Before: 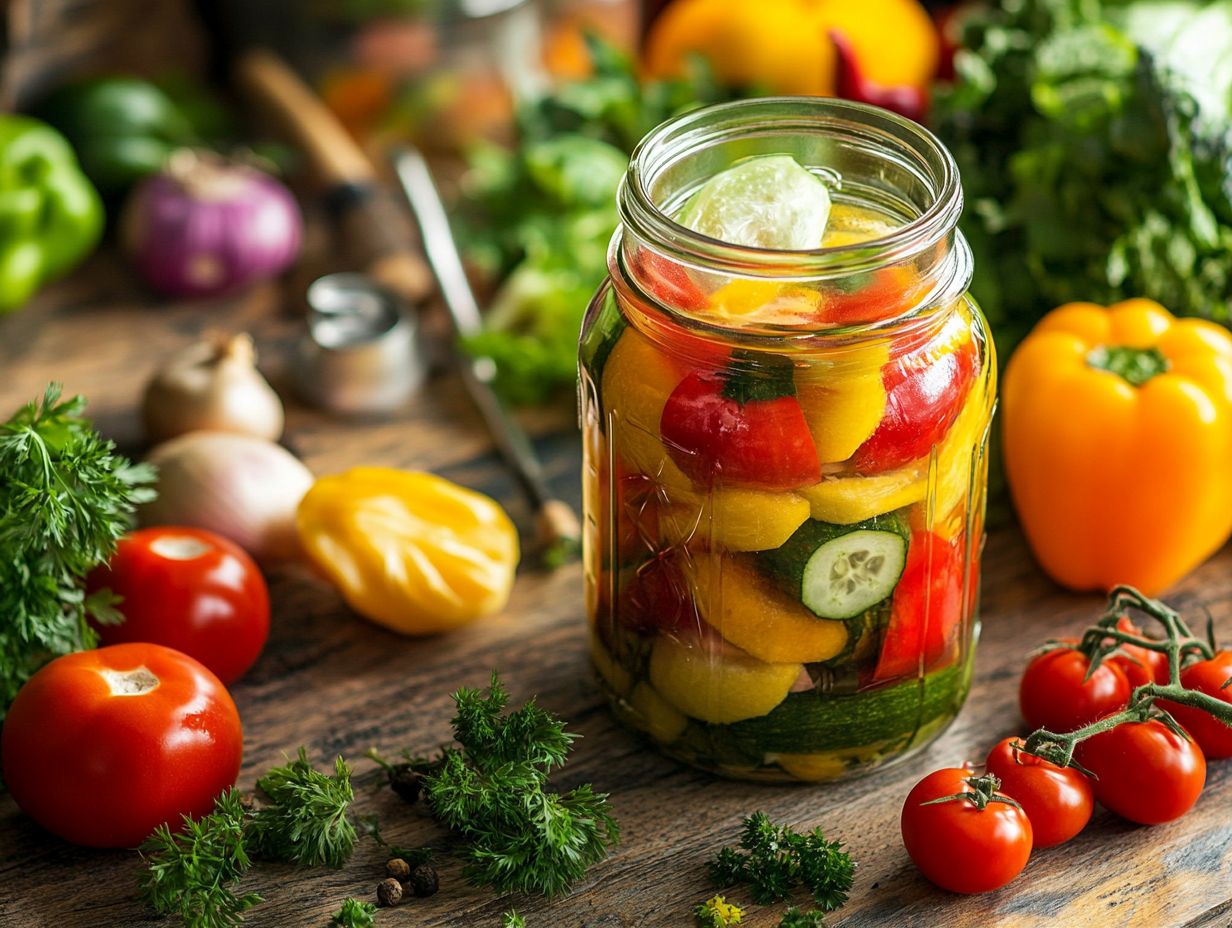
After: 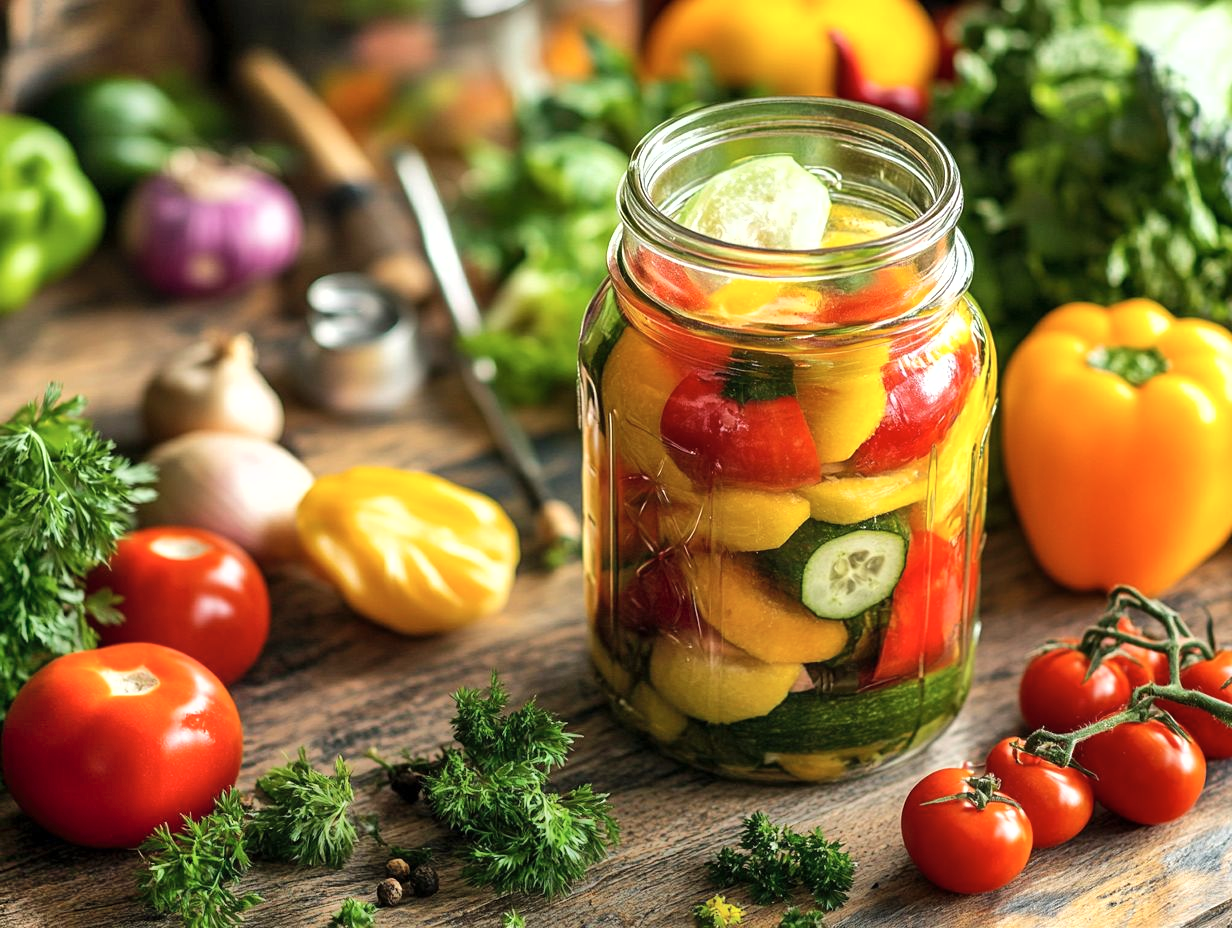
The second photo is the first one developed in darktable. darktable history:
shadows and highlights: radius 112.09, shadows 51.36, white point adjustment 9.05, highlights -5.95, soften with gaussian
